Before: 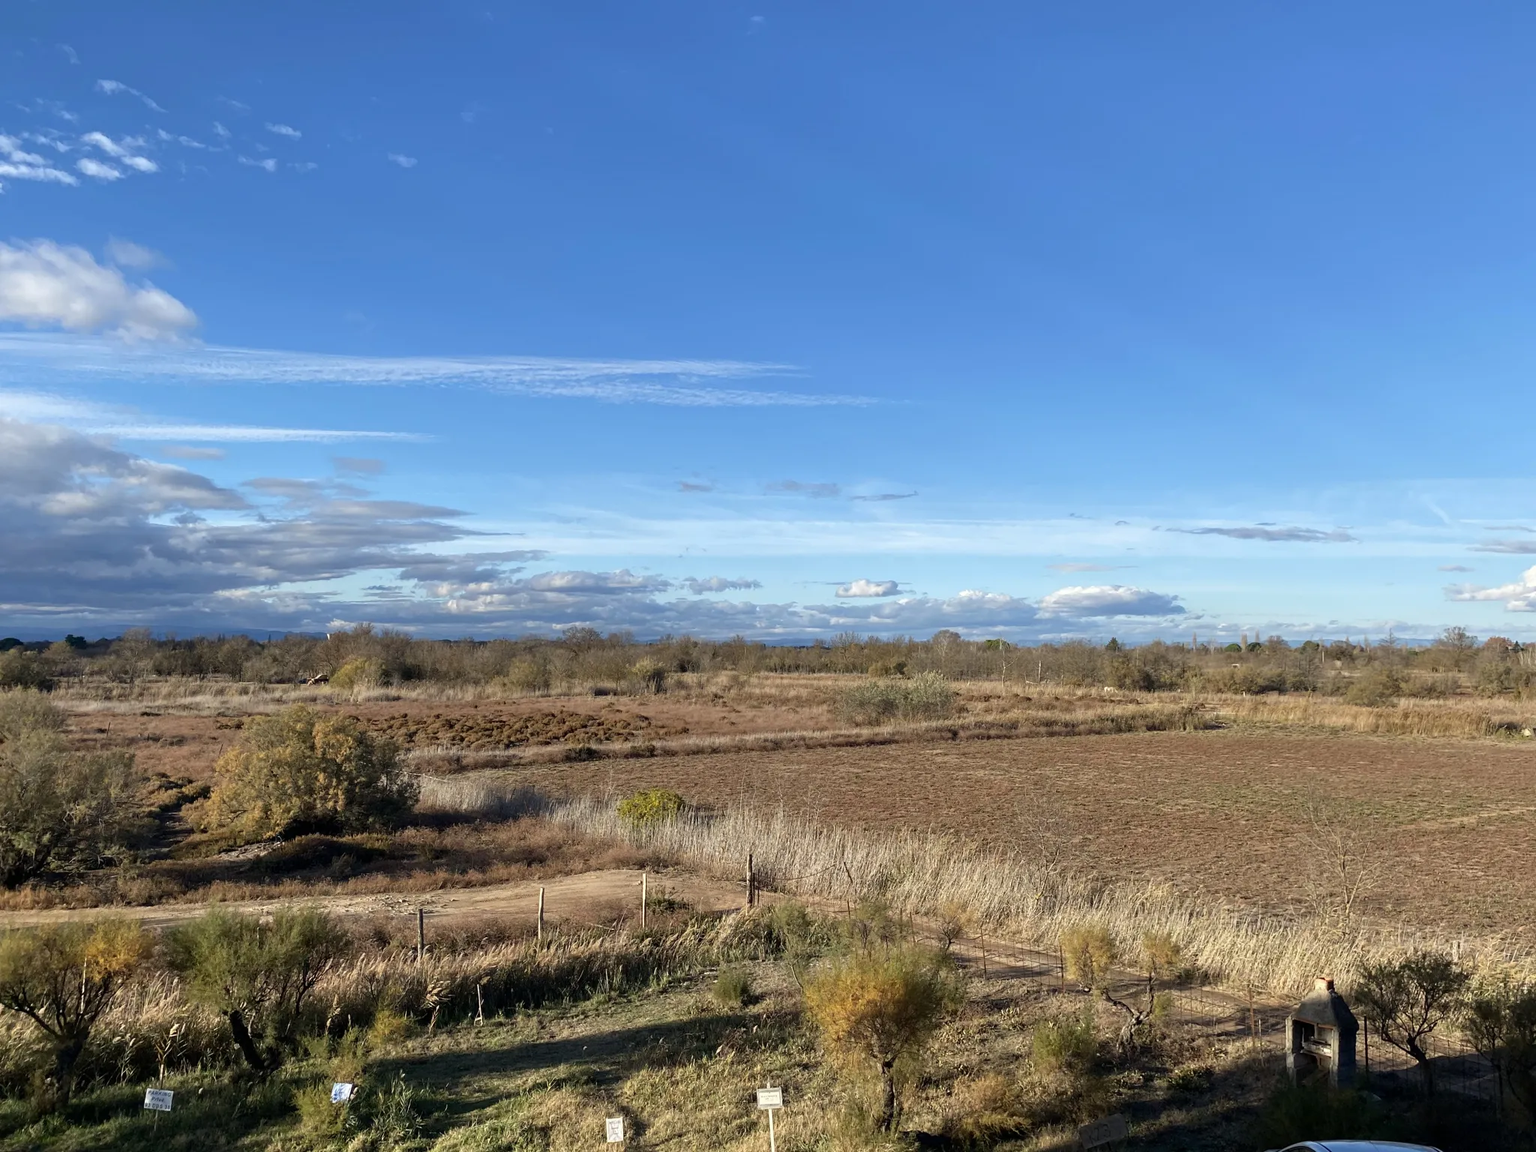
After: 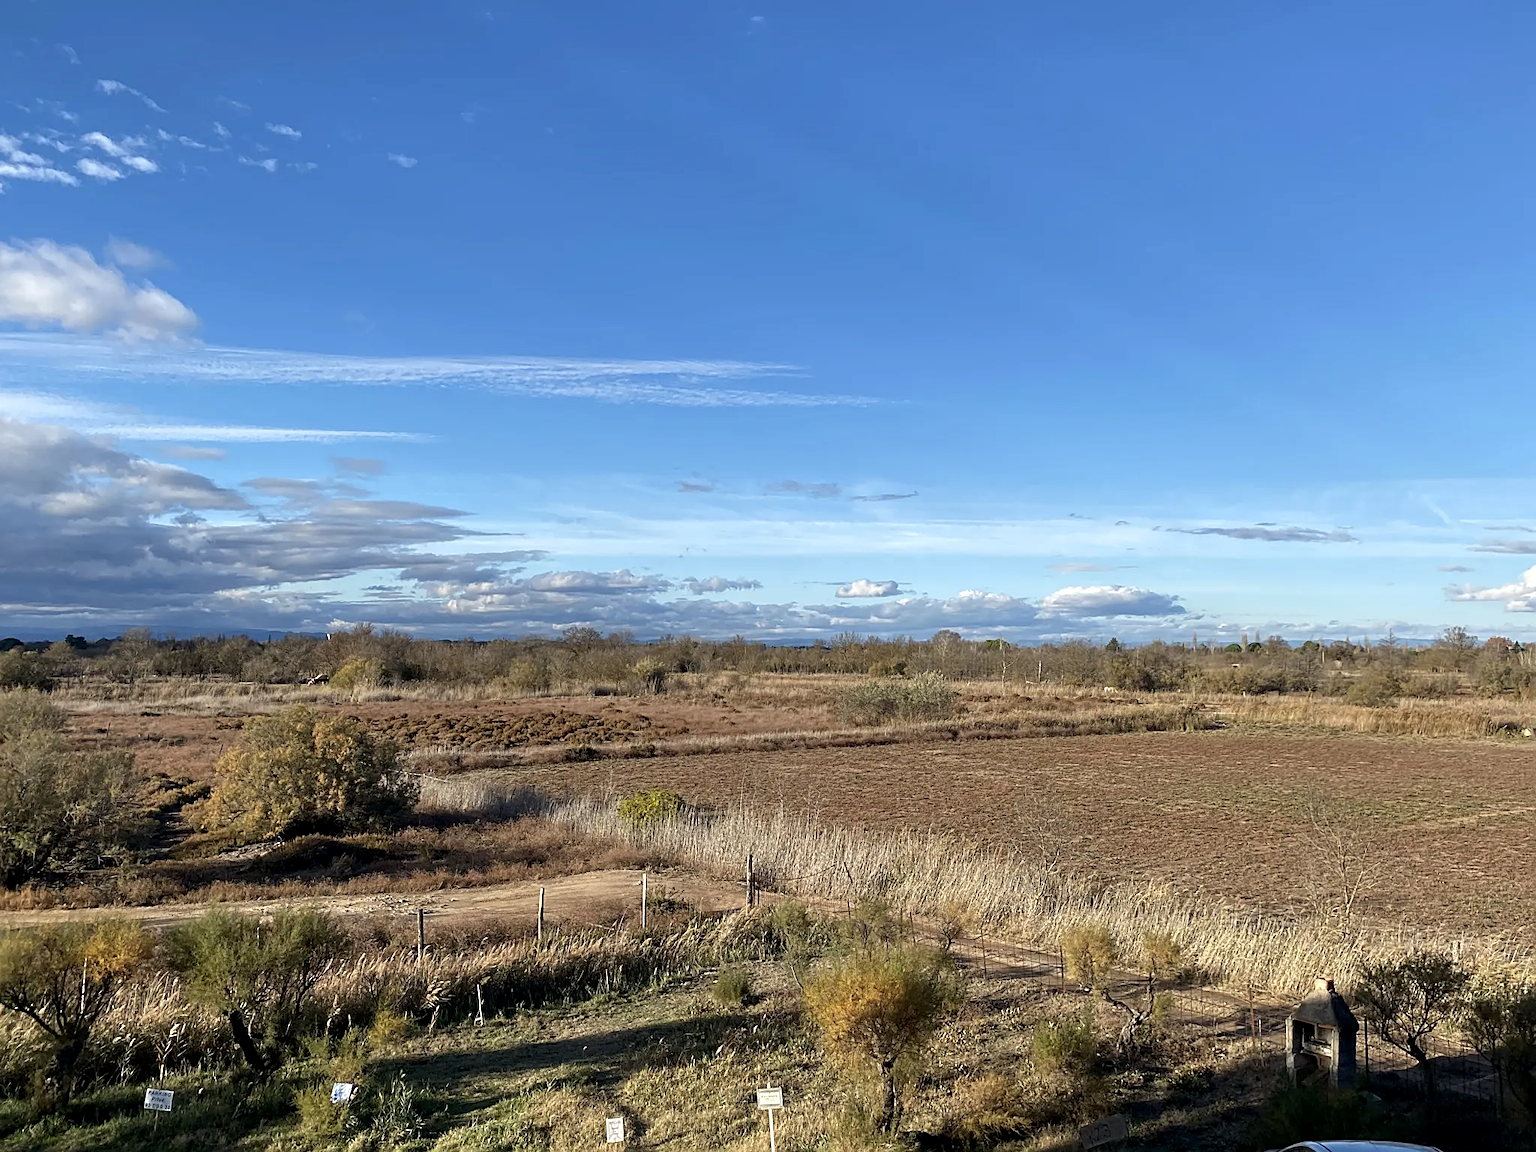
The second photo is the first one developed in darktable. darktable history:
local contrast: highlights 107%, shadows 101%, detail 119%, midtone range 0.2
sharpen: amount 0.597
